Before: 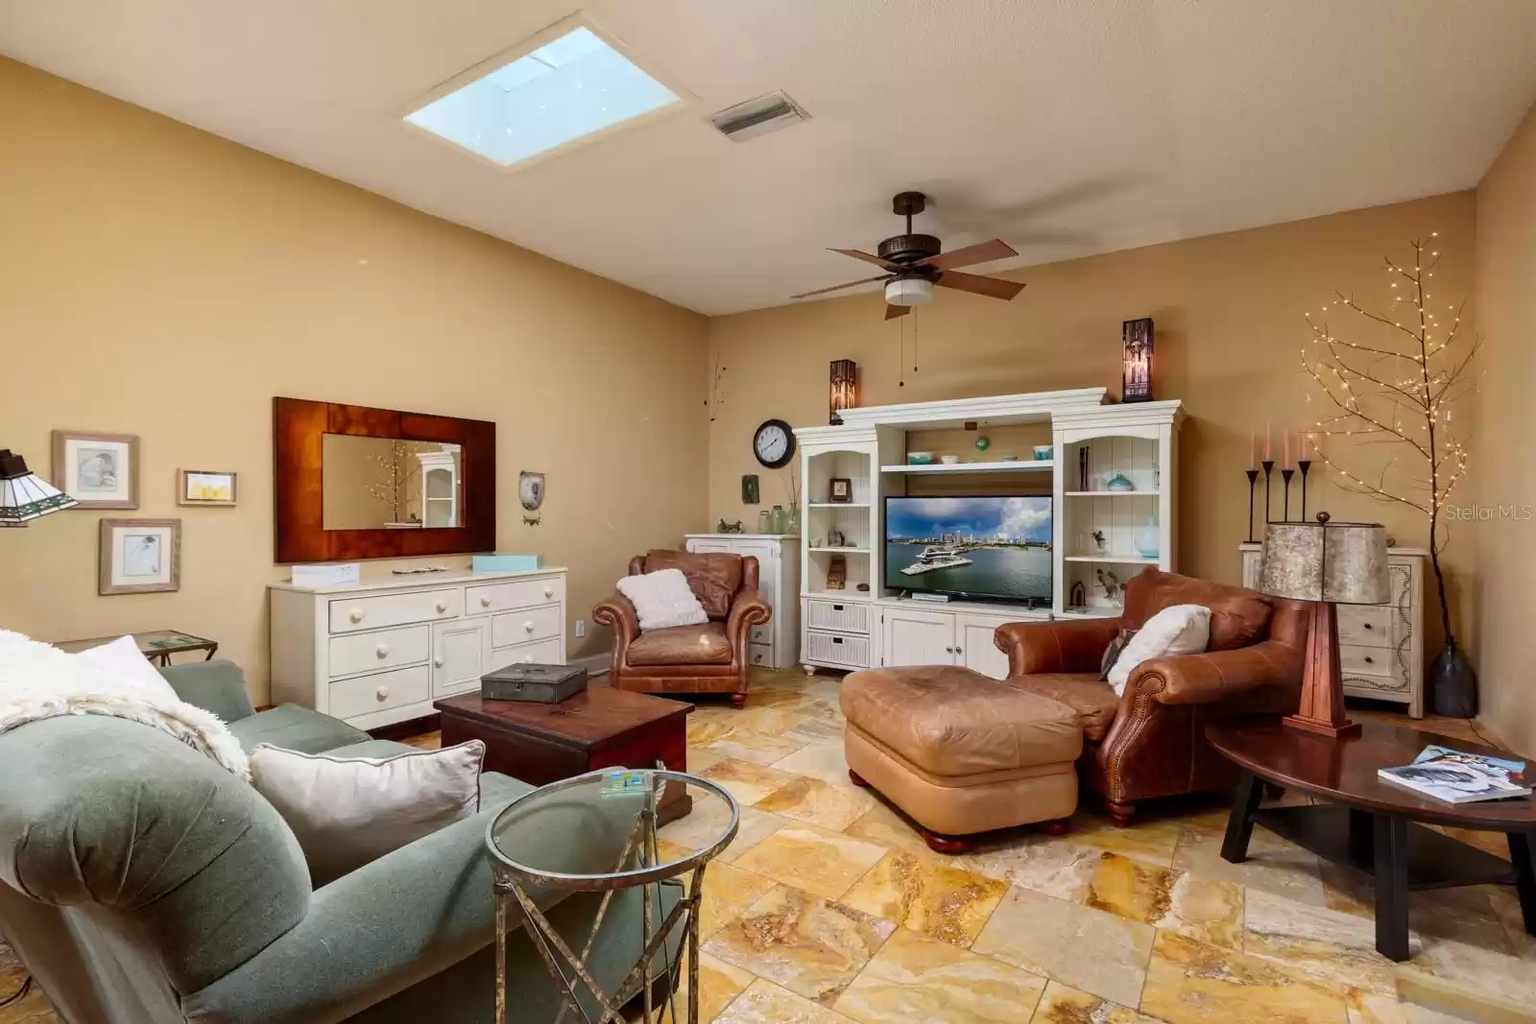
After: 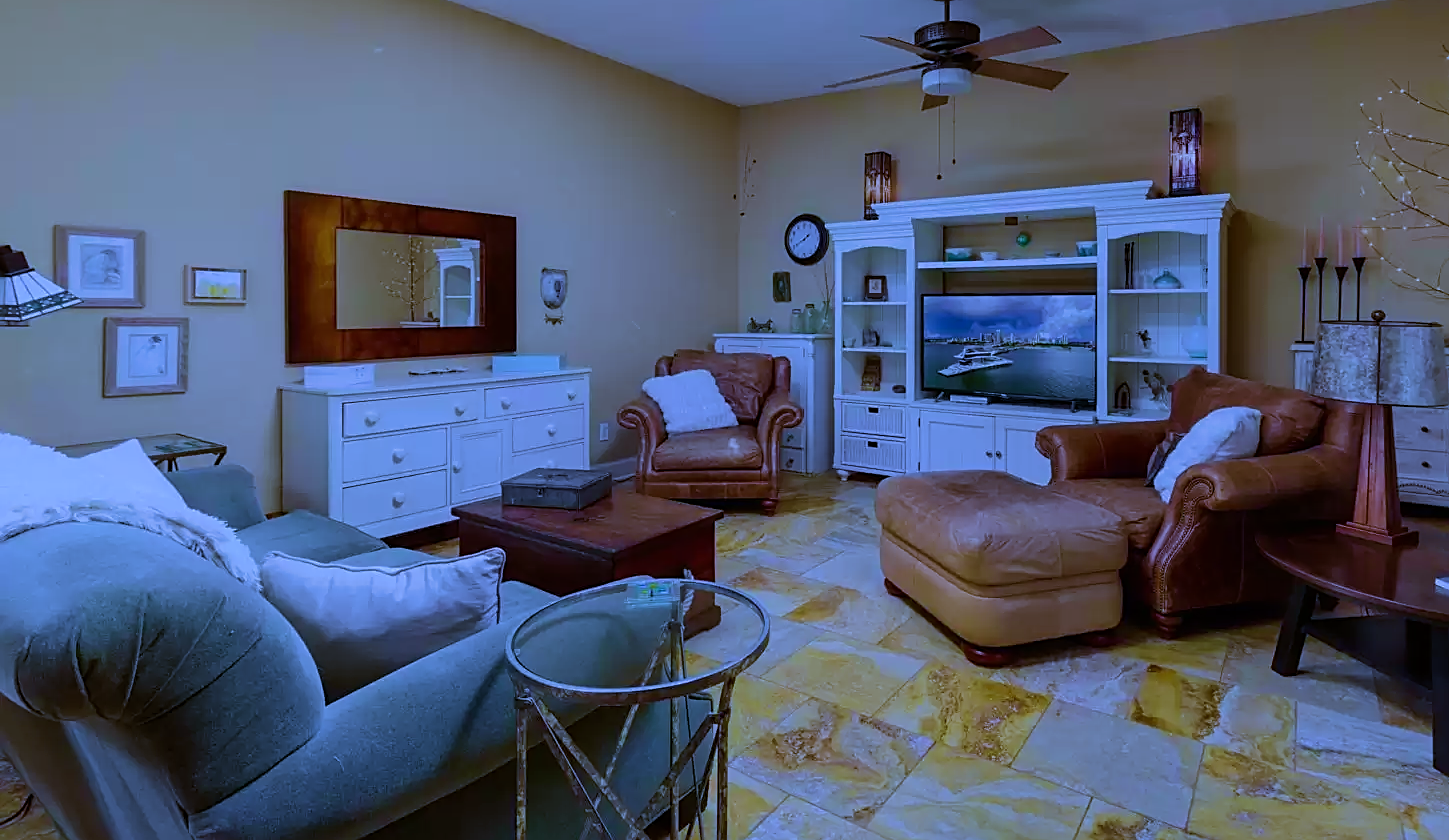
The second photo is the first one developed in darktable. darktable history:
white balance: red 0.766, blue 1.537
color balance rgb: global vibrance 10%
exposure: black level correction 0, exposure -0.721 EV, compensate highlight preservation false
crop: top 20.916%, right 9.437%, bottom 0.316%
rgb curve: curves: ch0 [(0, 0) (0.175, 0.154) (0.785, 0.663) (1, 1)]
velvia: strength 45%
sharpen: on, module defaults
